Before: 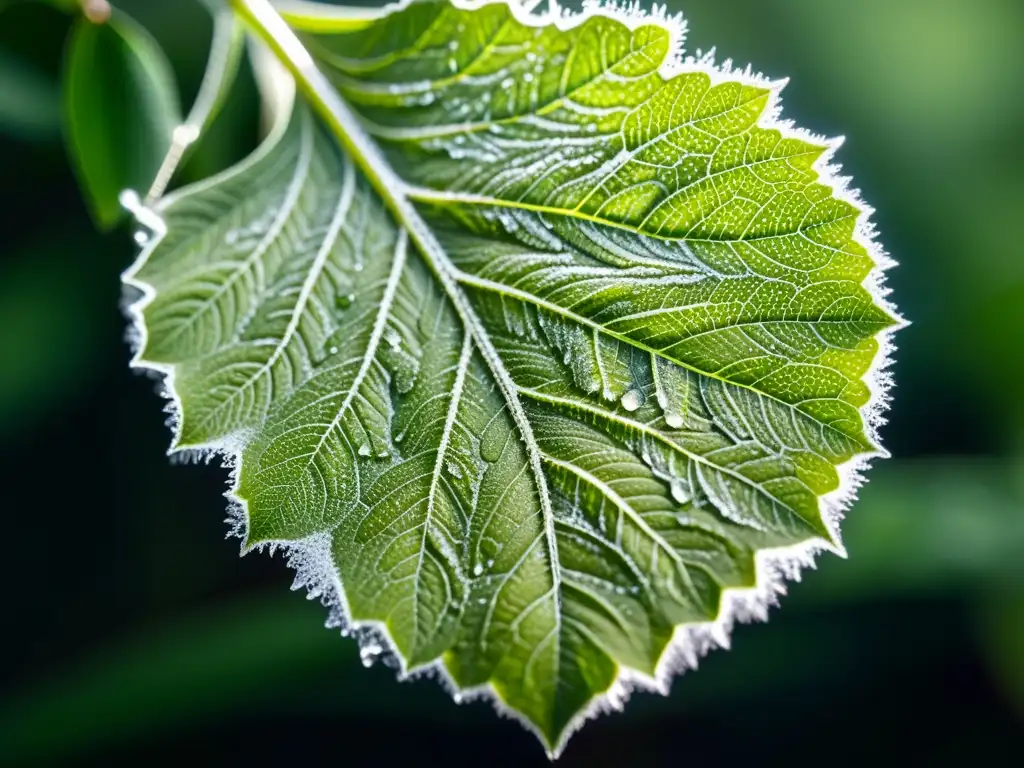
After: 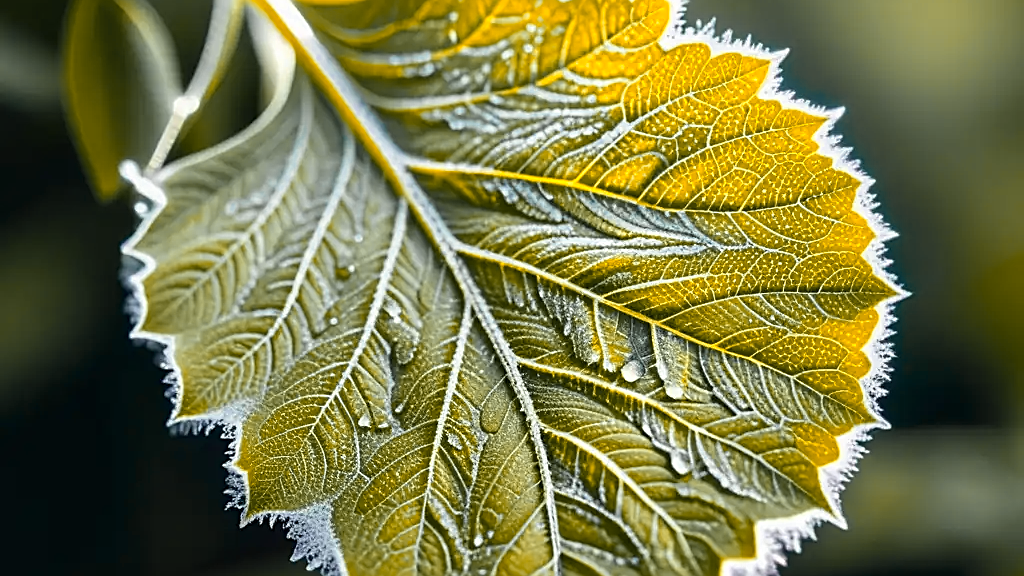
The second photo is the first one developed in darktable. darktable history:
color zones: curves: ch0 [(0, 0.499) (0.143, 0.5) (0.286, 0.5) (0.429, 0.476) (0.571, 0.284) (0.714, 0.243) (0.857, 0.449) (1, 0.499)]; ch1 [(0, 0.532) (0.143, 0.645) (0.286, 0.696) (0.429, 0.211) (0.571, 0.504) (0.714, 0.493) (0.857, 0.495) (1, 0.532)]; ch2 [(0, 0.5) (0.143, 0.5) (0.286, 0.427) (0.429, 0.324) (0.571, 0.5) (0.714, 0.5) (0.857, 0.5) (1, 0.5)]
crop: top 3.857%, bottom 21.132%
sharpen: amount 0.575
